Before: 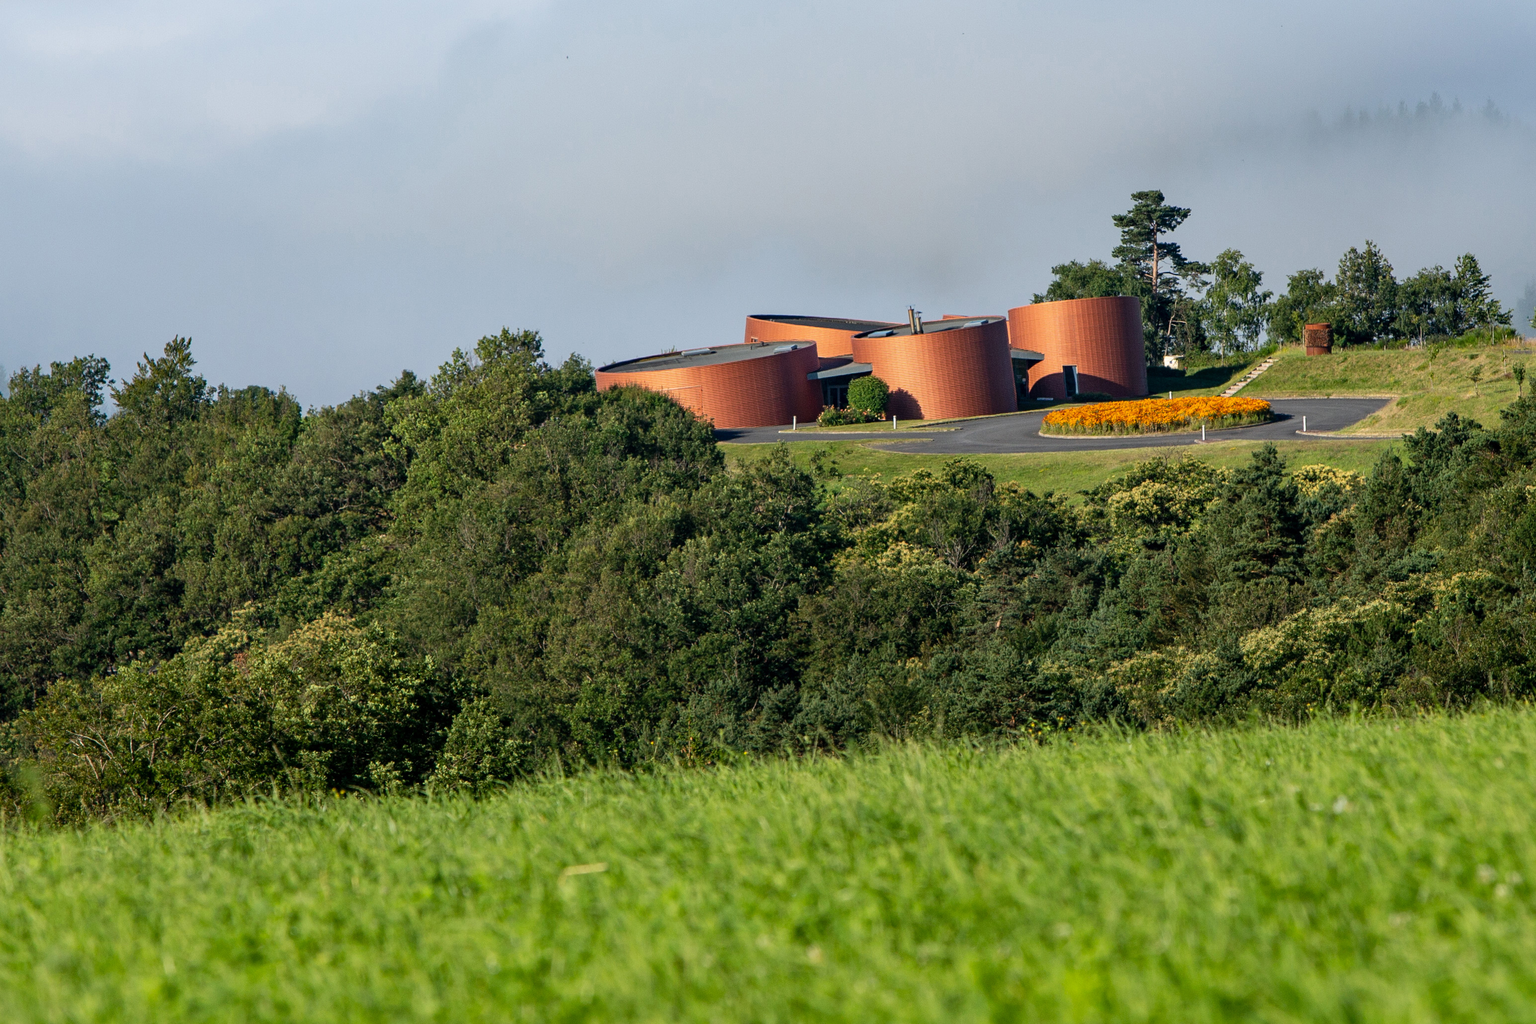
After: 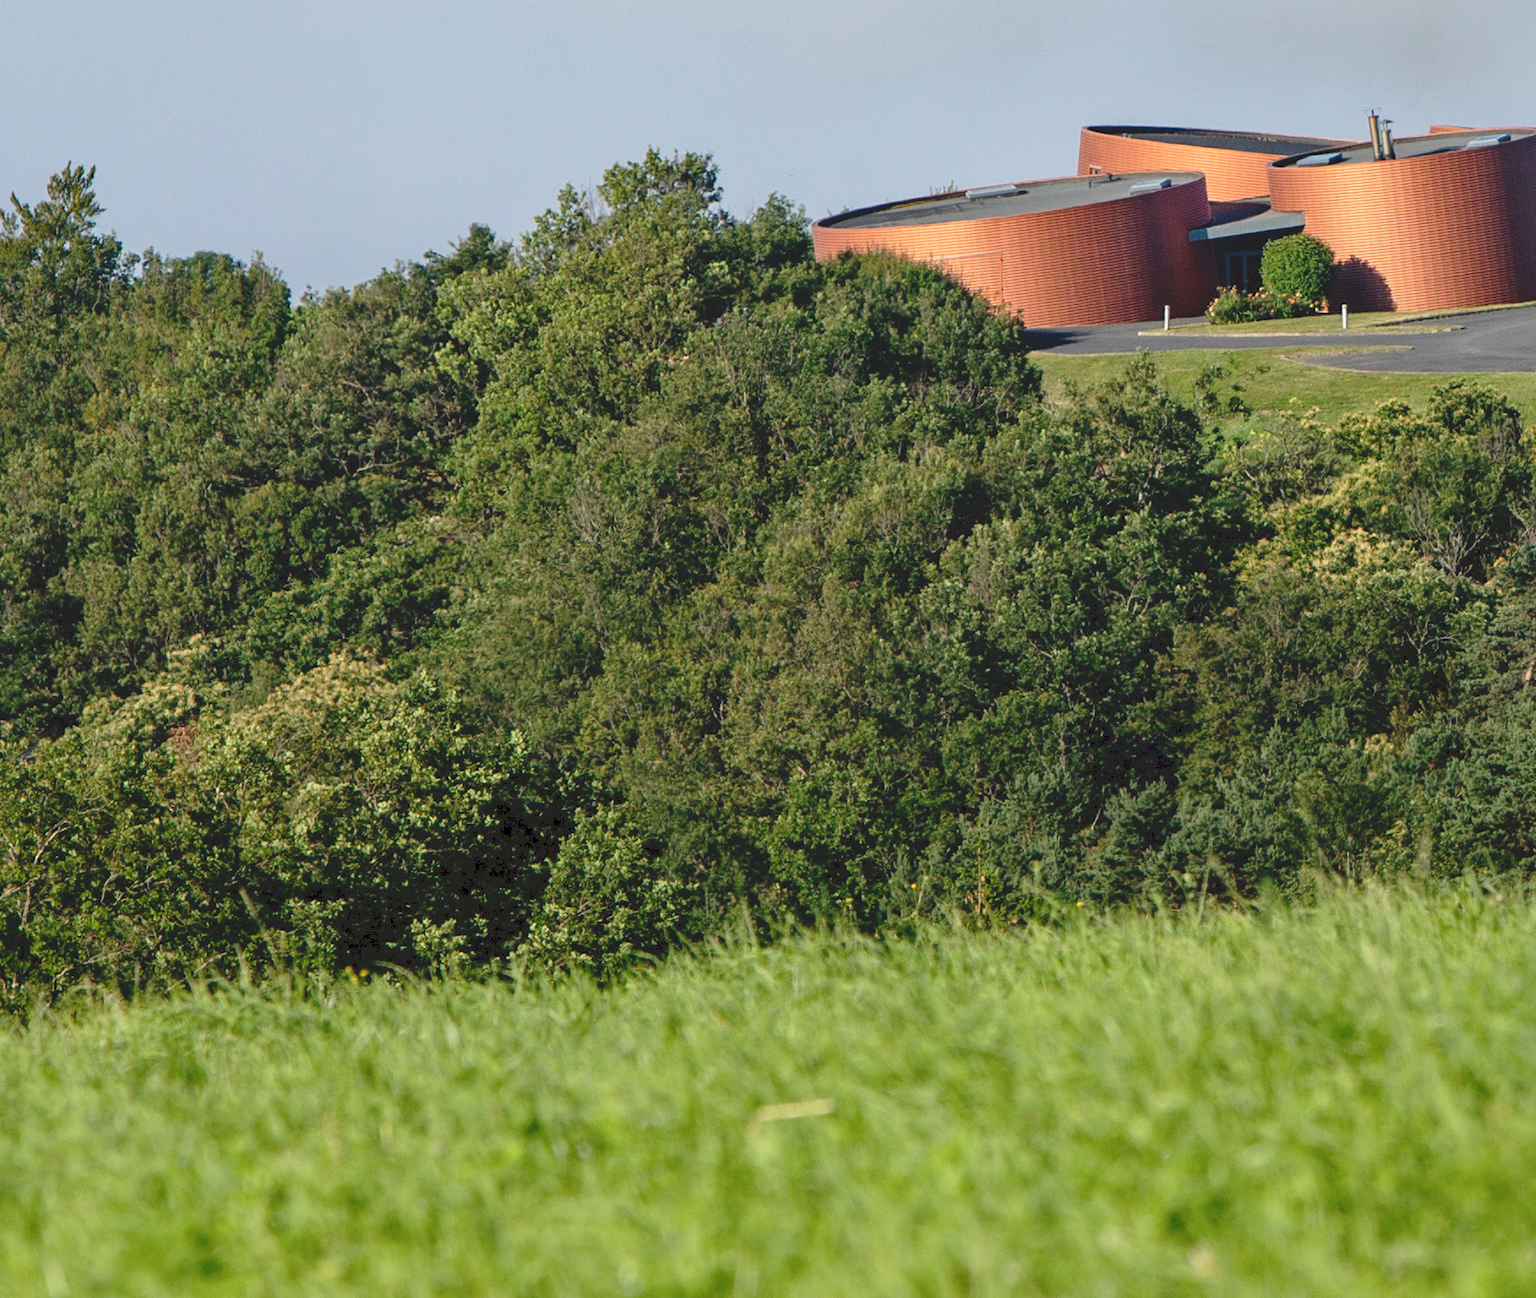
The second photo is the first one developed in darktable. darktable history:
bloom: size 13.65%, threshold 98.39%, strength 4.82%
crop: left 8.966%, top 23.852%, right 34.699%, bottom 4.703%
tone curve: curves: ch0 [(0, 0) (0.003, 0.128) (0.011, 0.133) (0.025, 0.133) (0.044, 0.141) (0.069, 0.152) (0.1, 0.169) (0.136, 0.201) (0.177, 0.239) (0.224, 0.294) (0.277, 0.358) (0.335, 0.428) (0.399, 0.488) (0.468, 0.55) (0.543, 0.611) (0.623, 0.678) (0.709, 0.755) (0.801, 0.843) (0.898, 0.91) (1, 1)], preserve colors none
